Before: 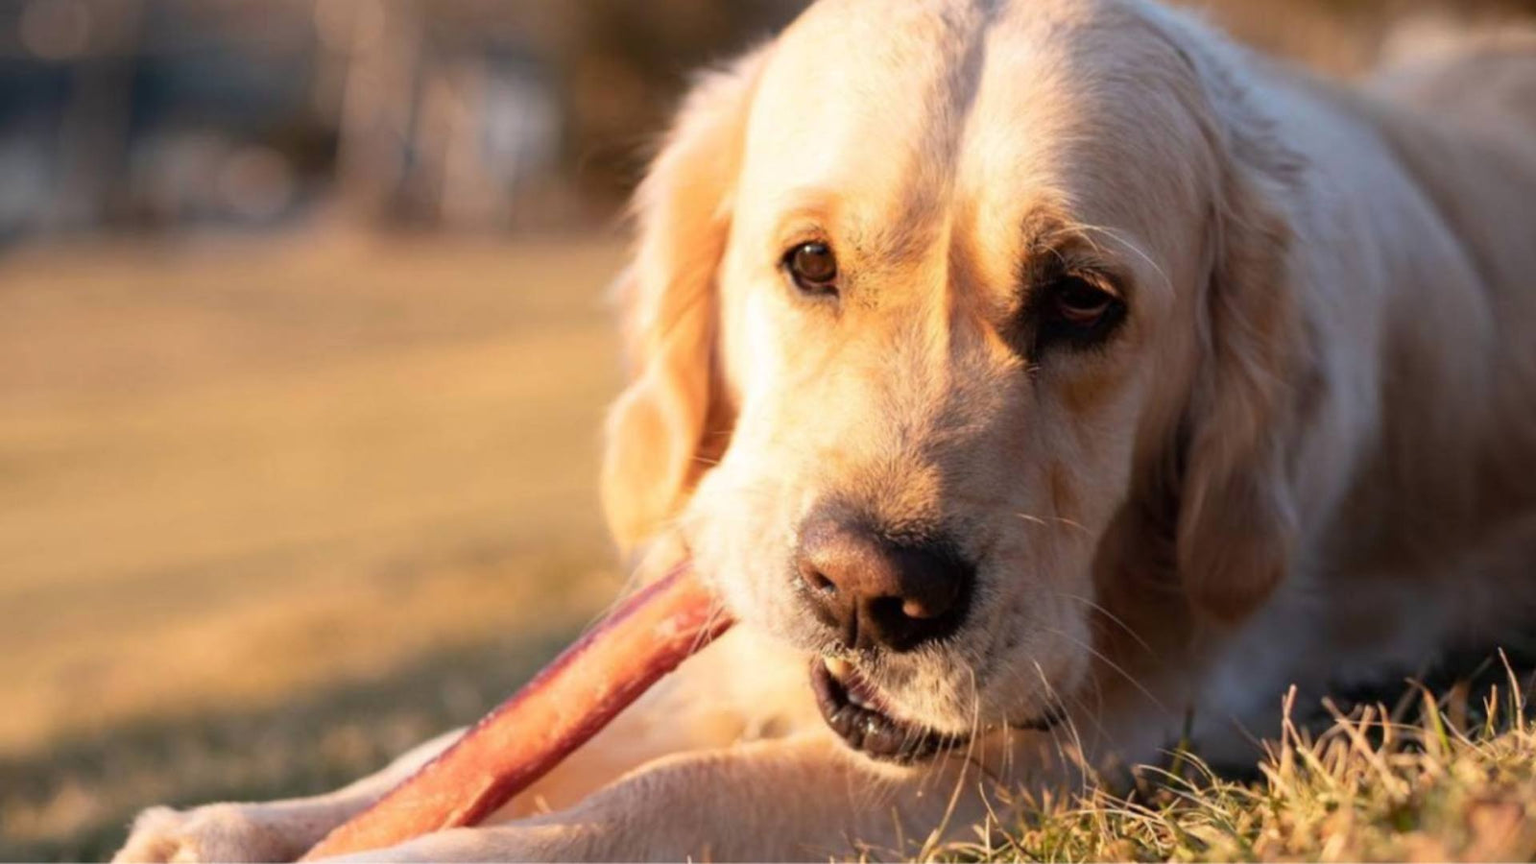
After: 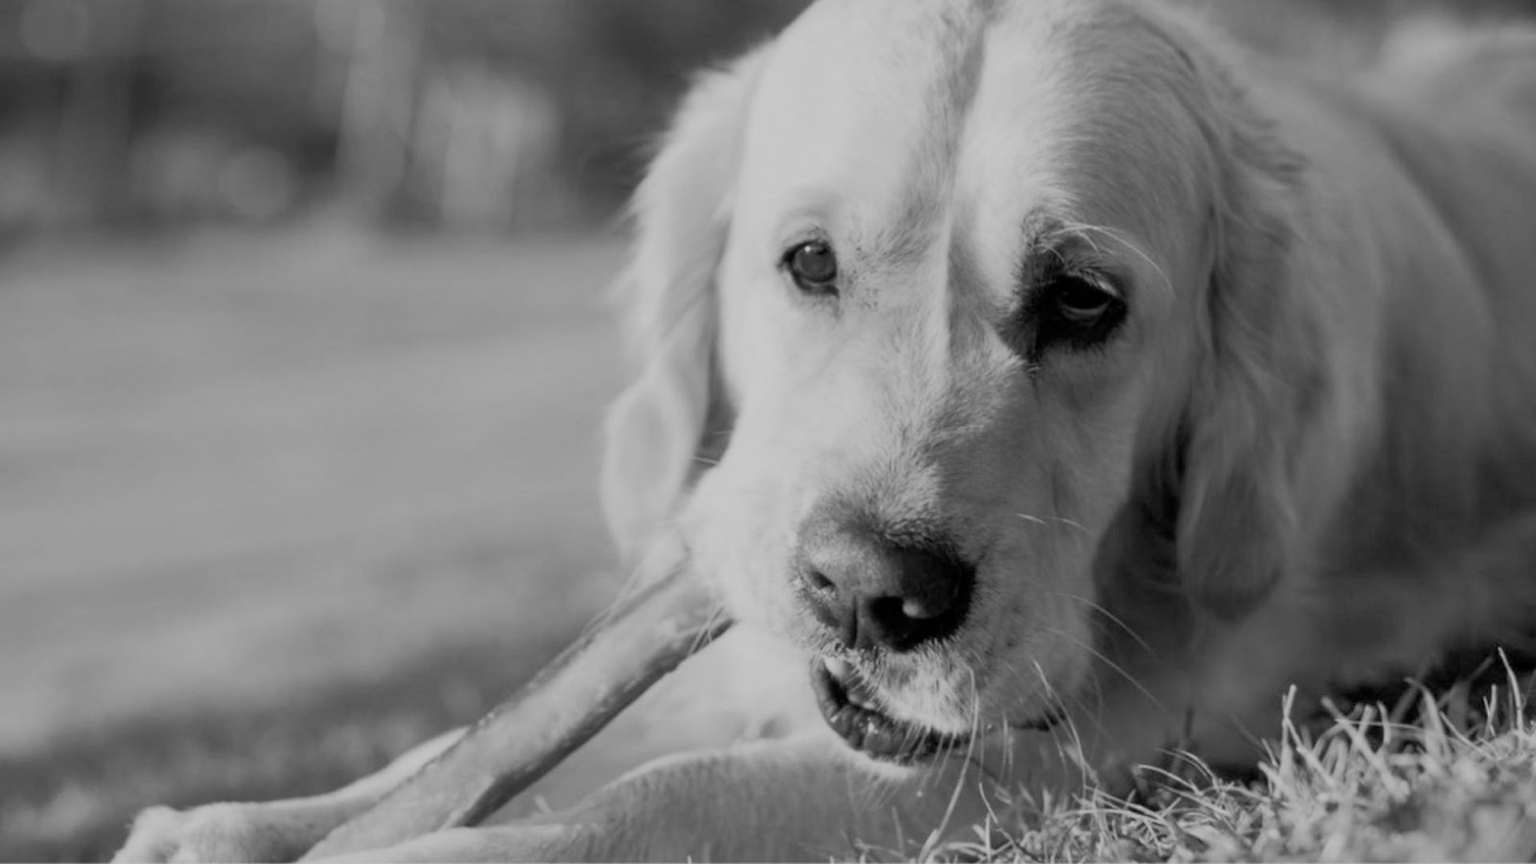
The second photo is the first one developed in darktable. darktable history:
monochrome: on, module defaults
shadows and highlights: shadows 37.27, highlights -28.18, soften with gaussian
rgb curve: curves: ch0 [(0, 0) (0.072, 0.166) (0.217, 0.293) (0.414, 0.42) (1, 1)], compensate middle gray true, preserve colors basic power
filmic rgb: black relative exposure -6.82 EV, white relative exposure 5.89 EV, hardness 2.71
